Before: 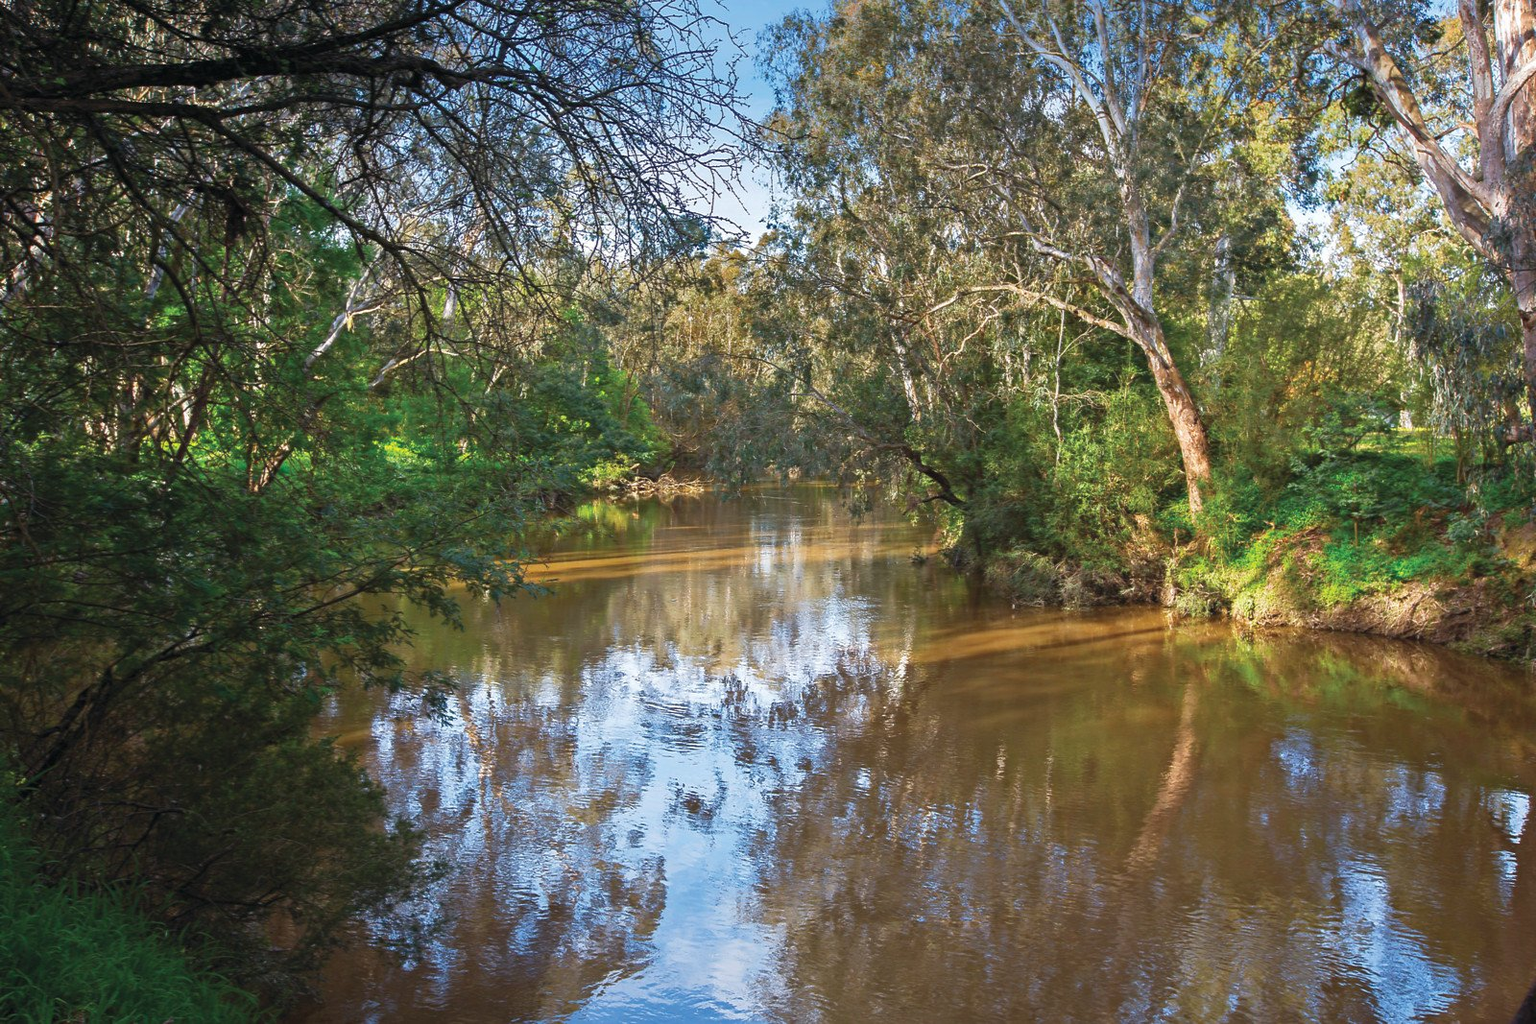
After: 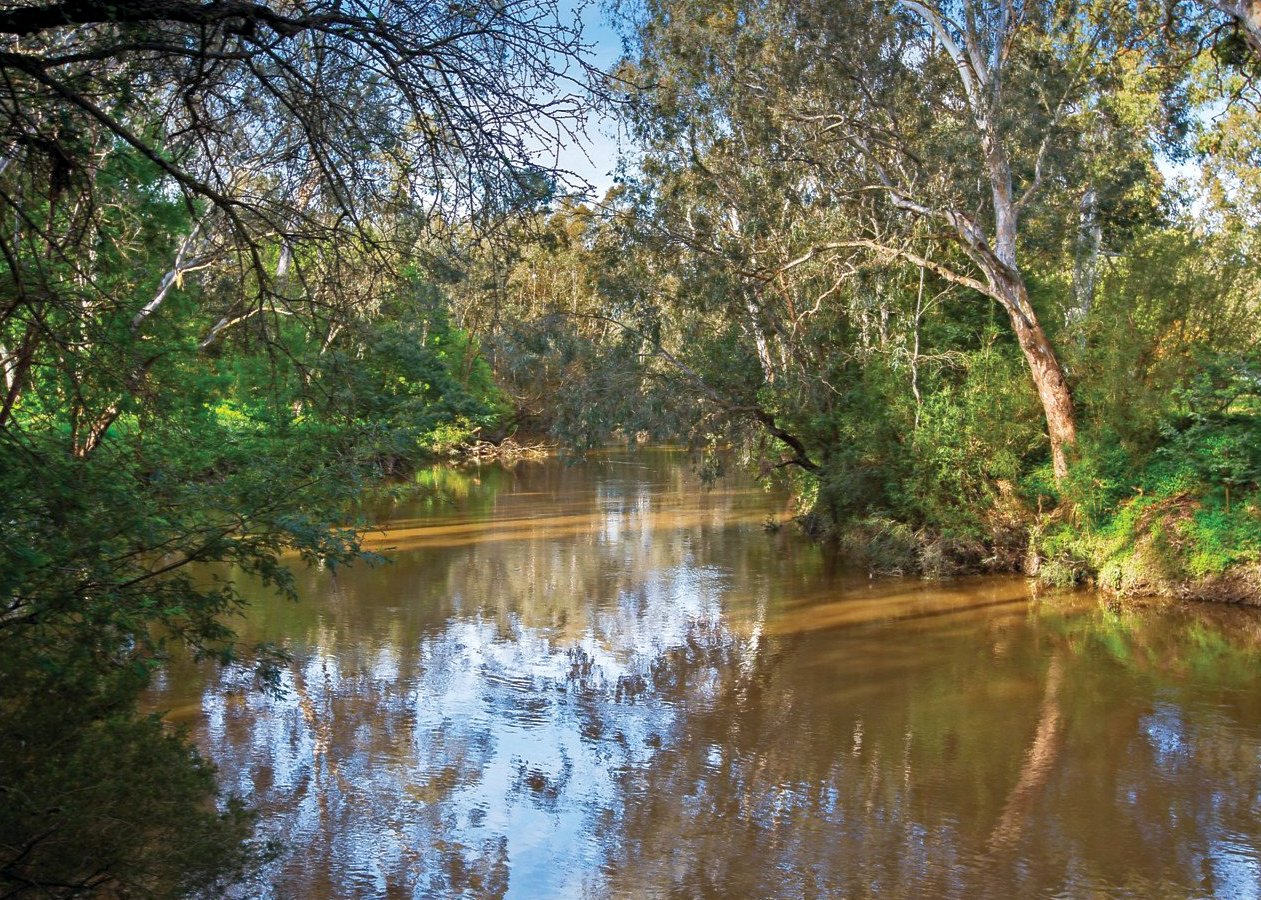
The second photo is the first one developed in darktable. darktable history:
exposure: black level correction 0.005, exposure 0.016 EV, compensate highlight preservation false
crop: left 11.588%, top 5.323%, right 9.582%, bottom 10.26%
